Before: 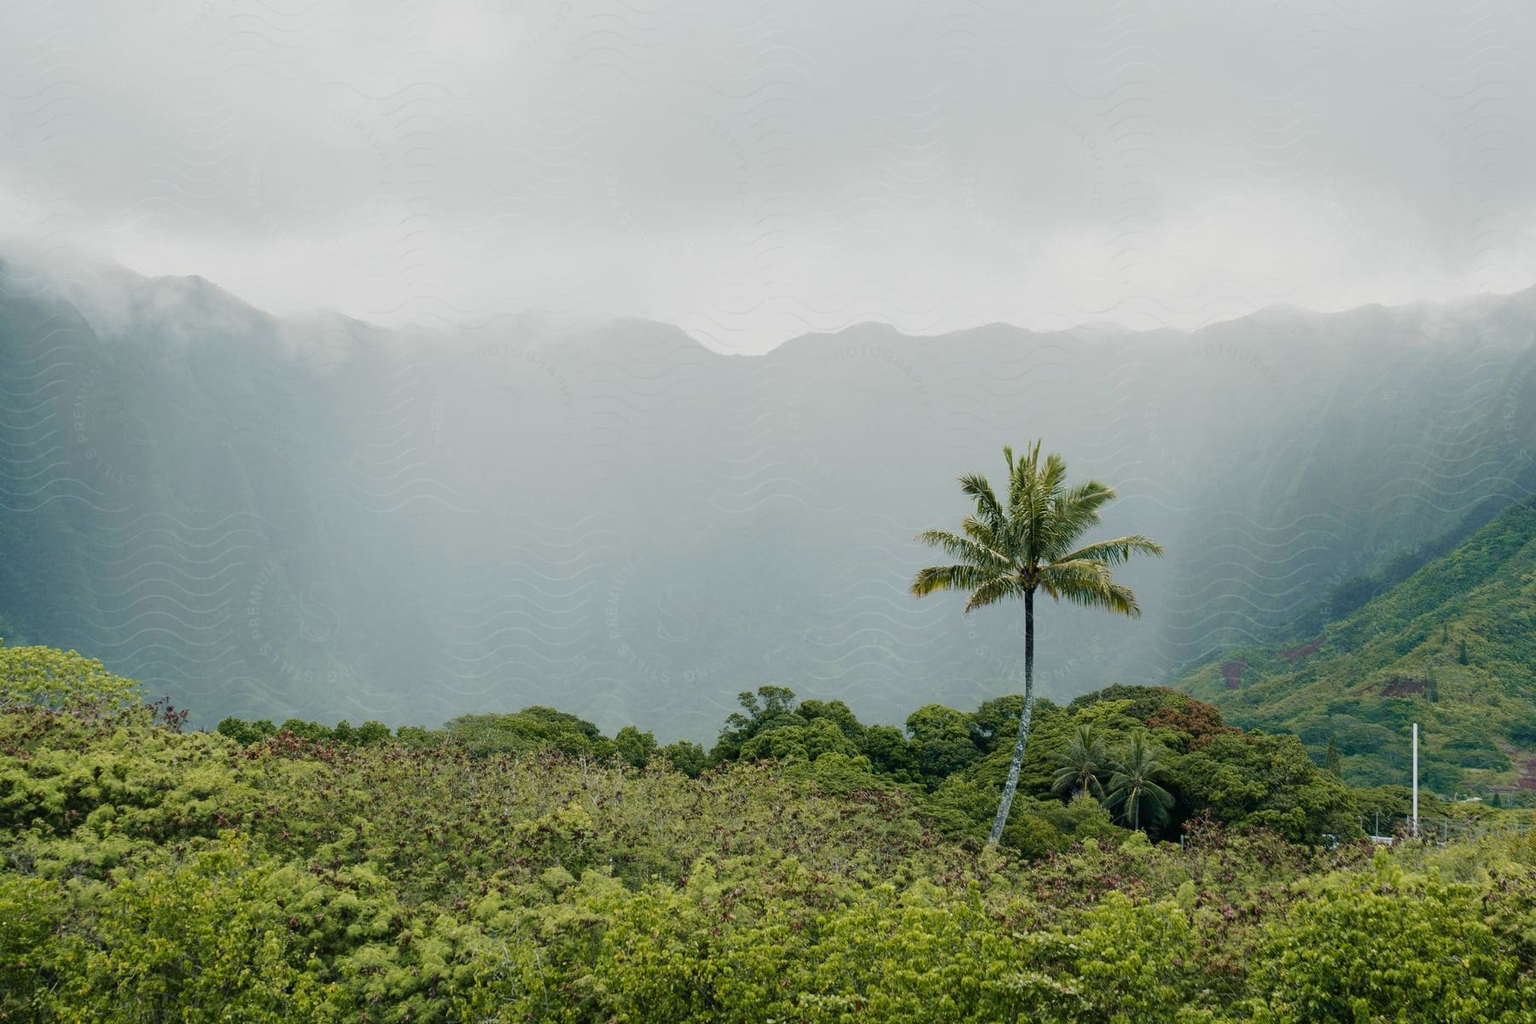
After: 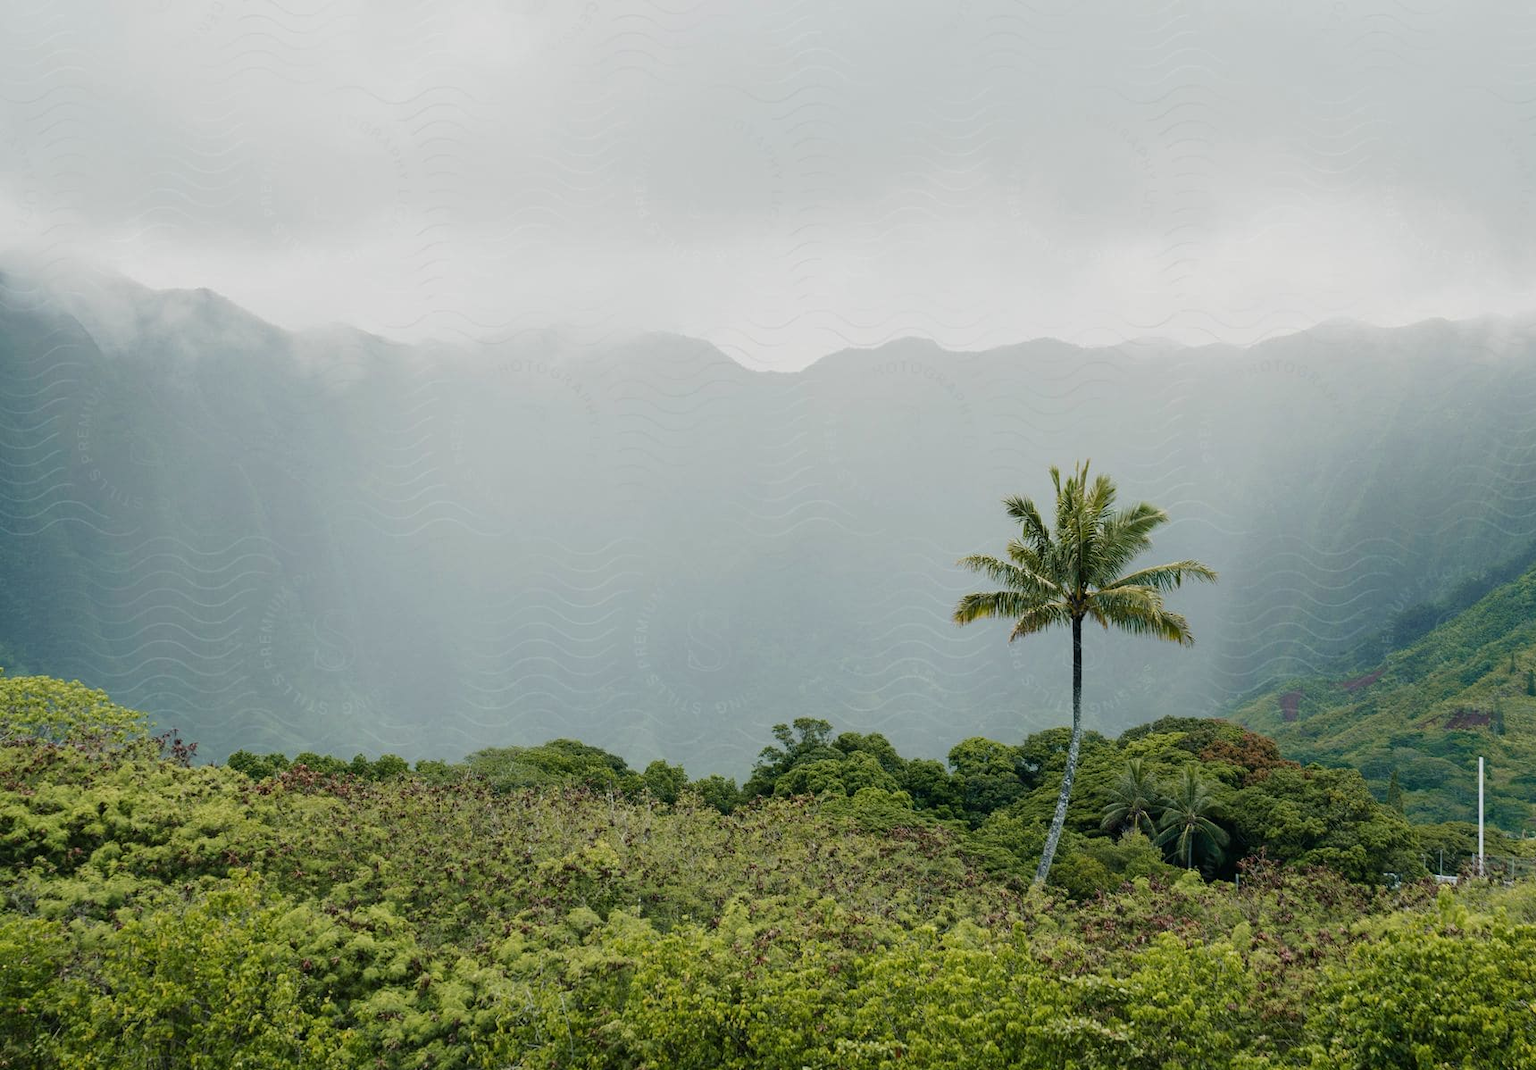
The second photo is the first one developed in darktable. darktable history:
crop: right 4.39%, bottom 0.027%
